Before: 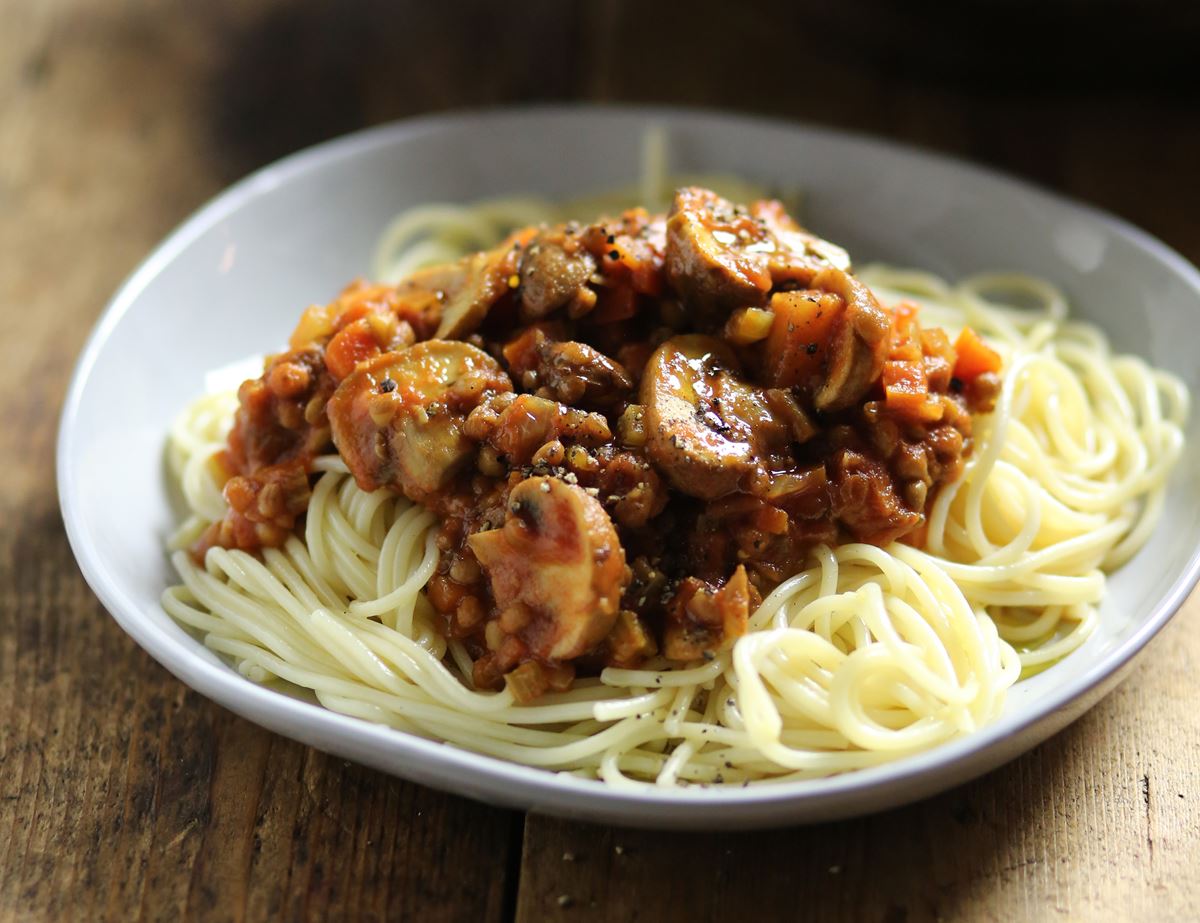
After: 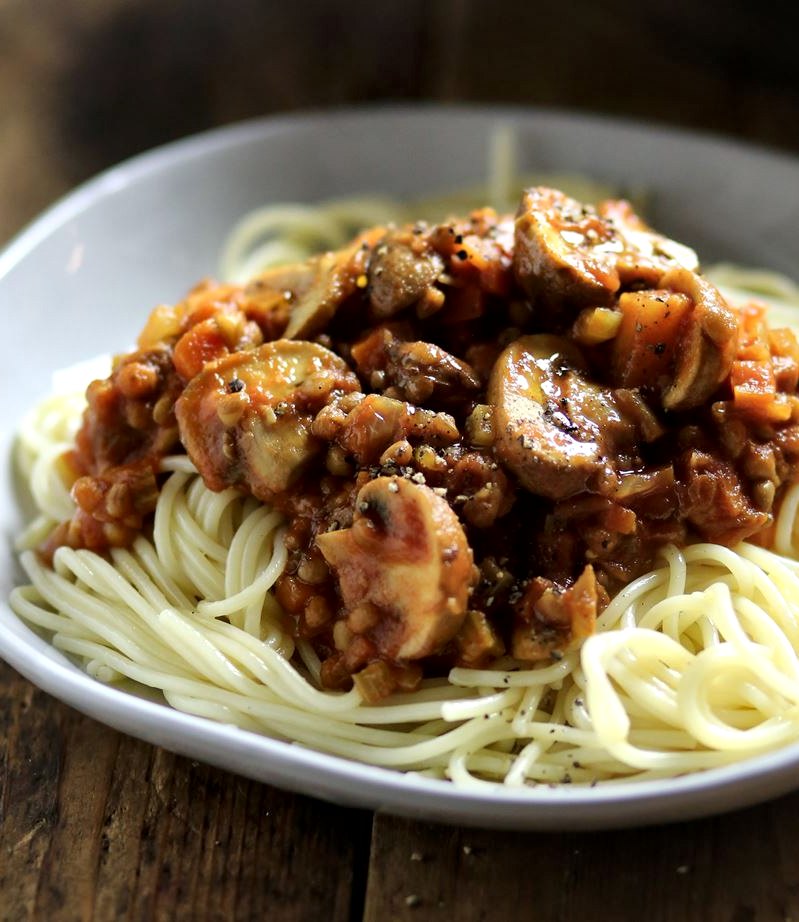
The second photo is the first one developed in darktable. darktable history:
crop and rotate: left 12.673%, right 20.66%
local contrast: mode bilateral grid, contrast 25, coarseness 60, detail 151%, midtone range 0.2
white balance: red 0.988, blue 1.017
